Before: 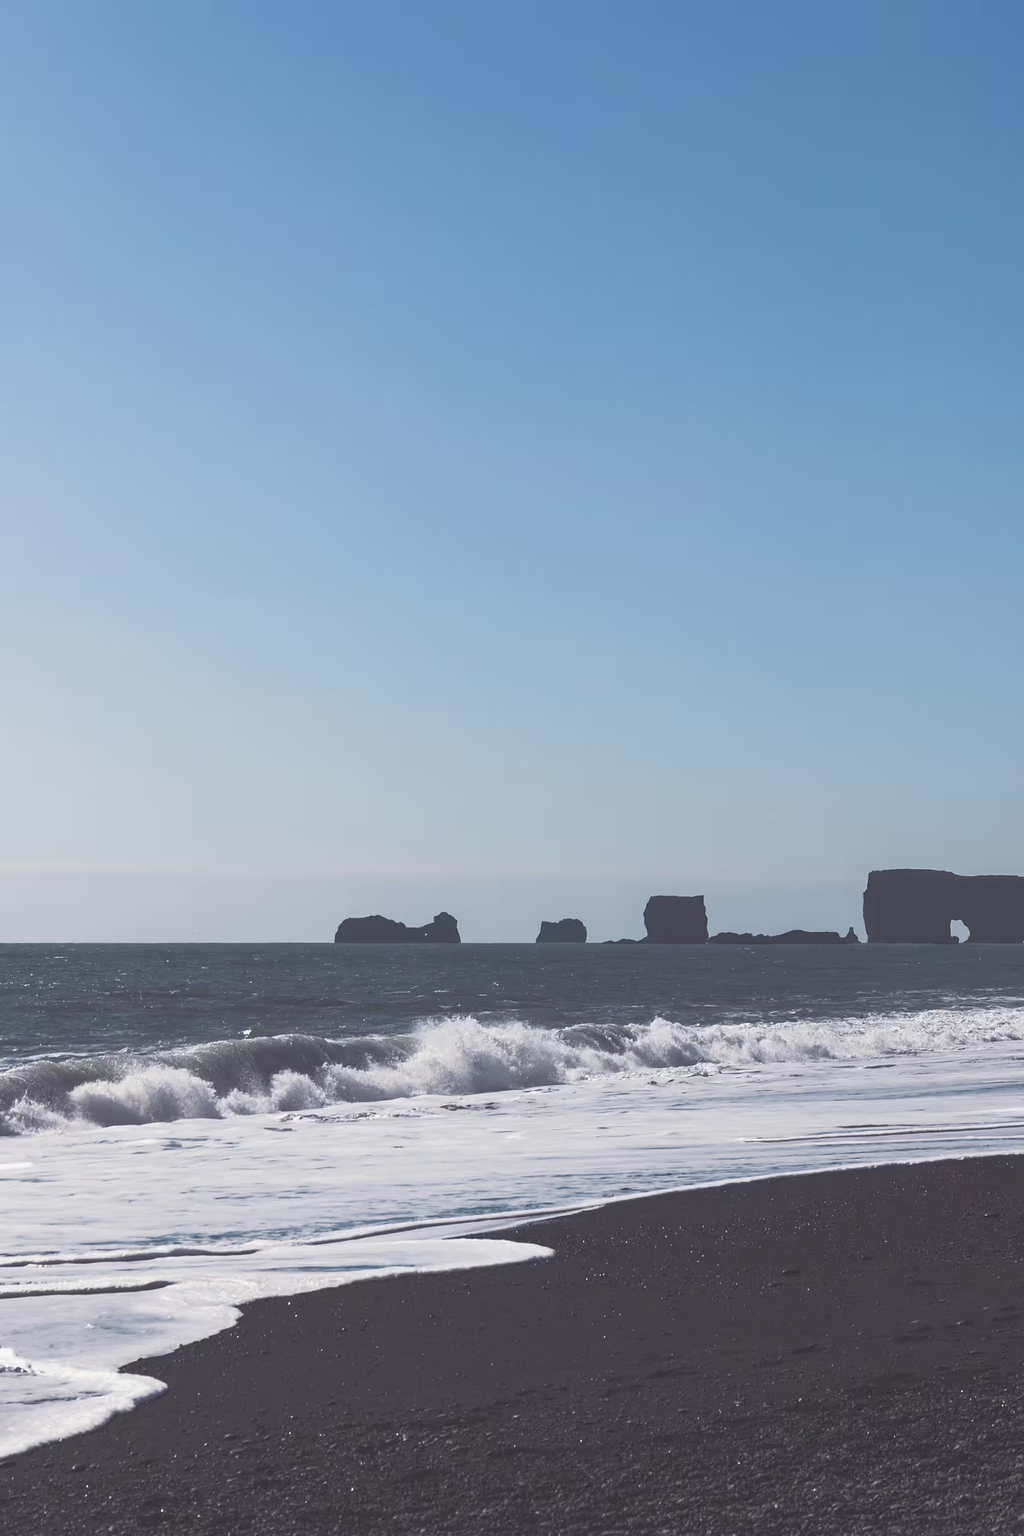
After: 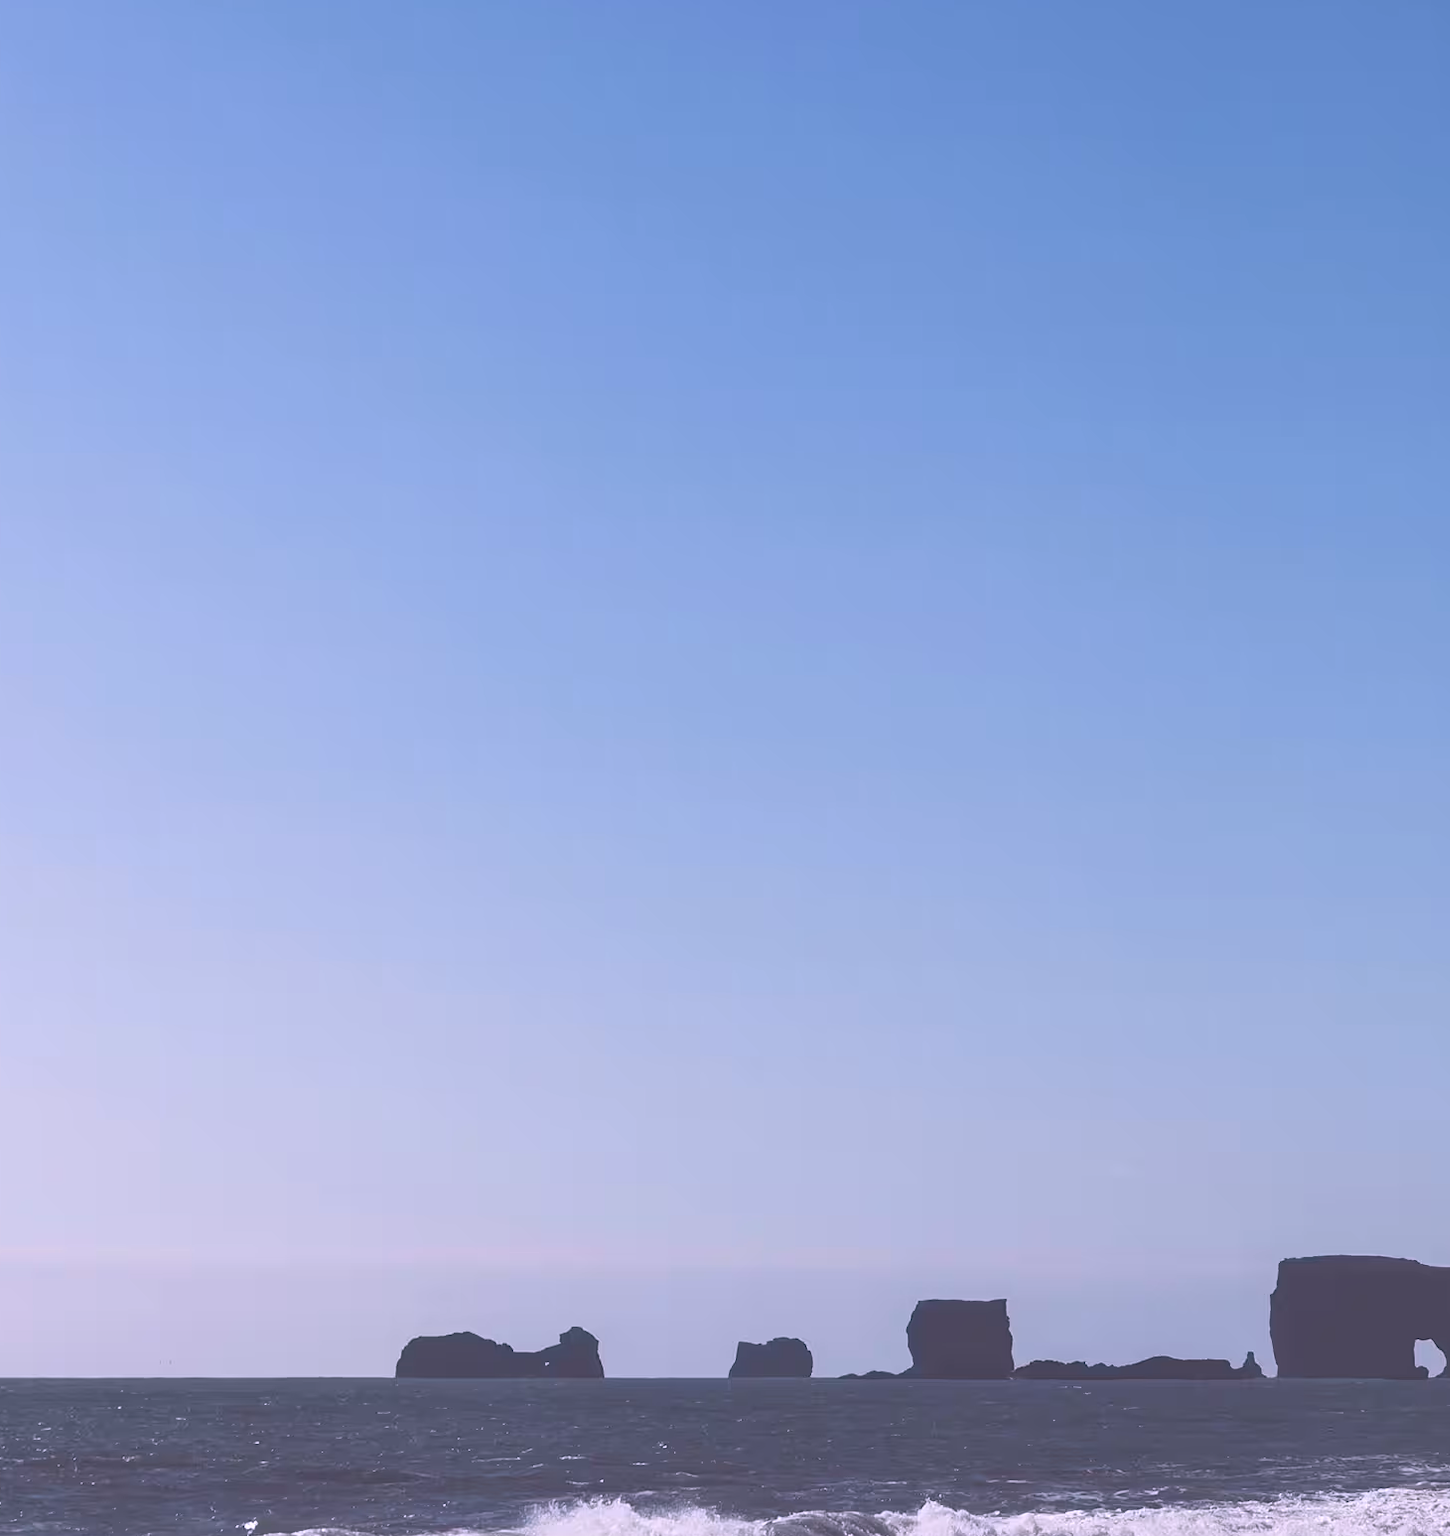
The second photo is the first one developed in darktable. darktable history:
crop and rotate: left 9.345%, top 7.22%, right 4.982%, bottom 32.331%
white balance: red 1.066, blue 1.119
